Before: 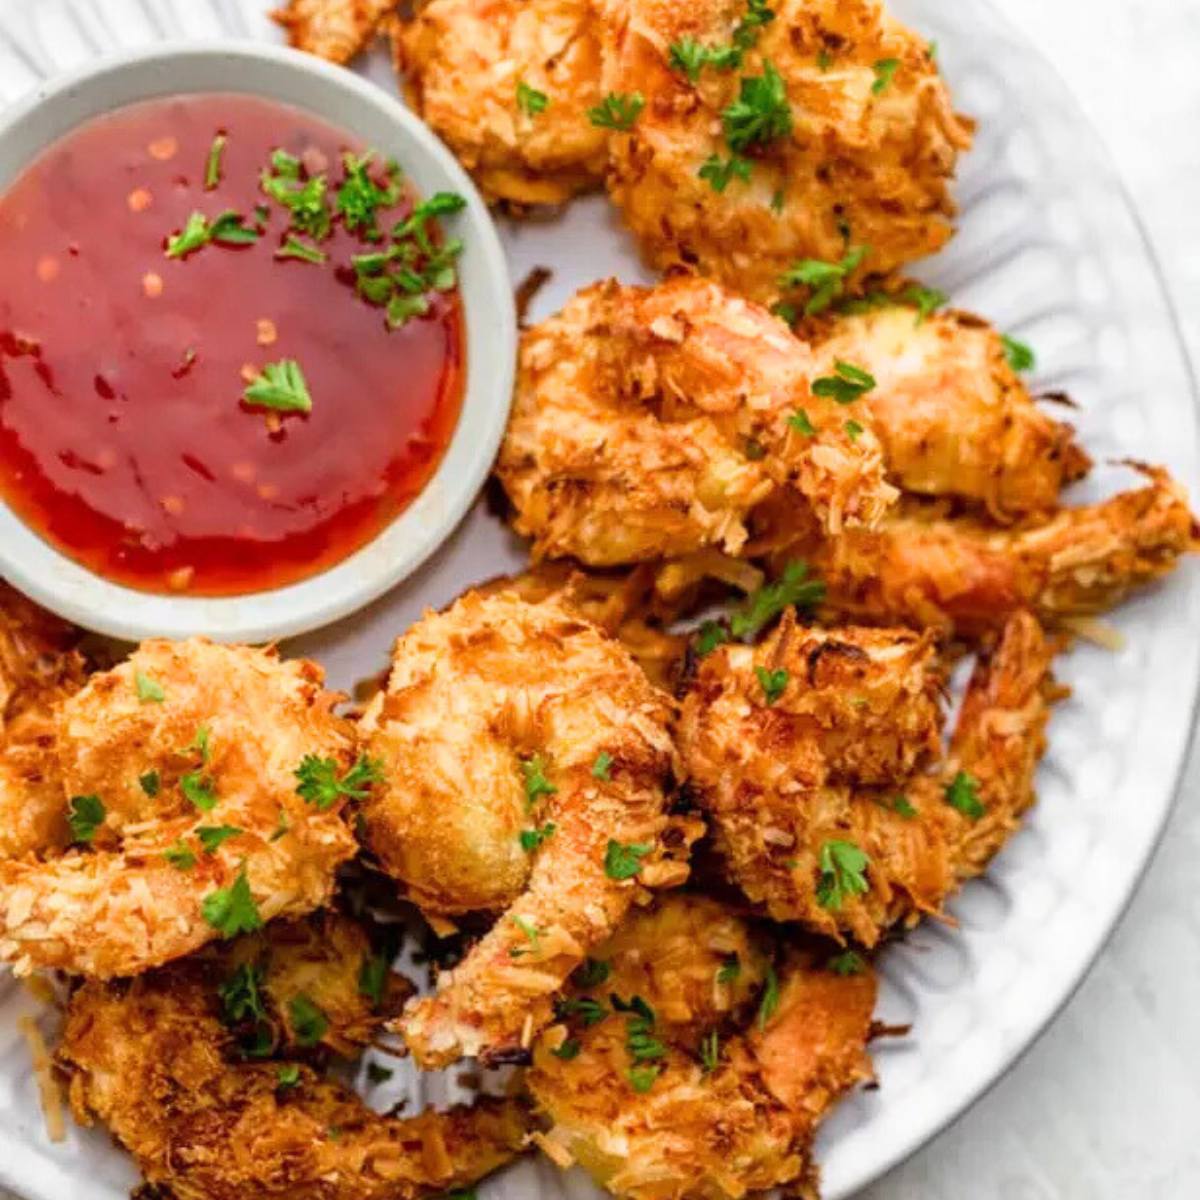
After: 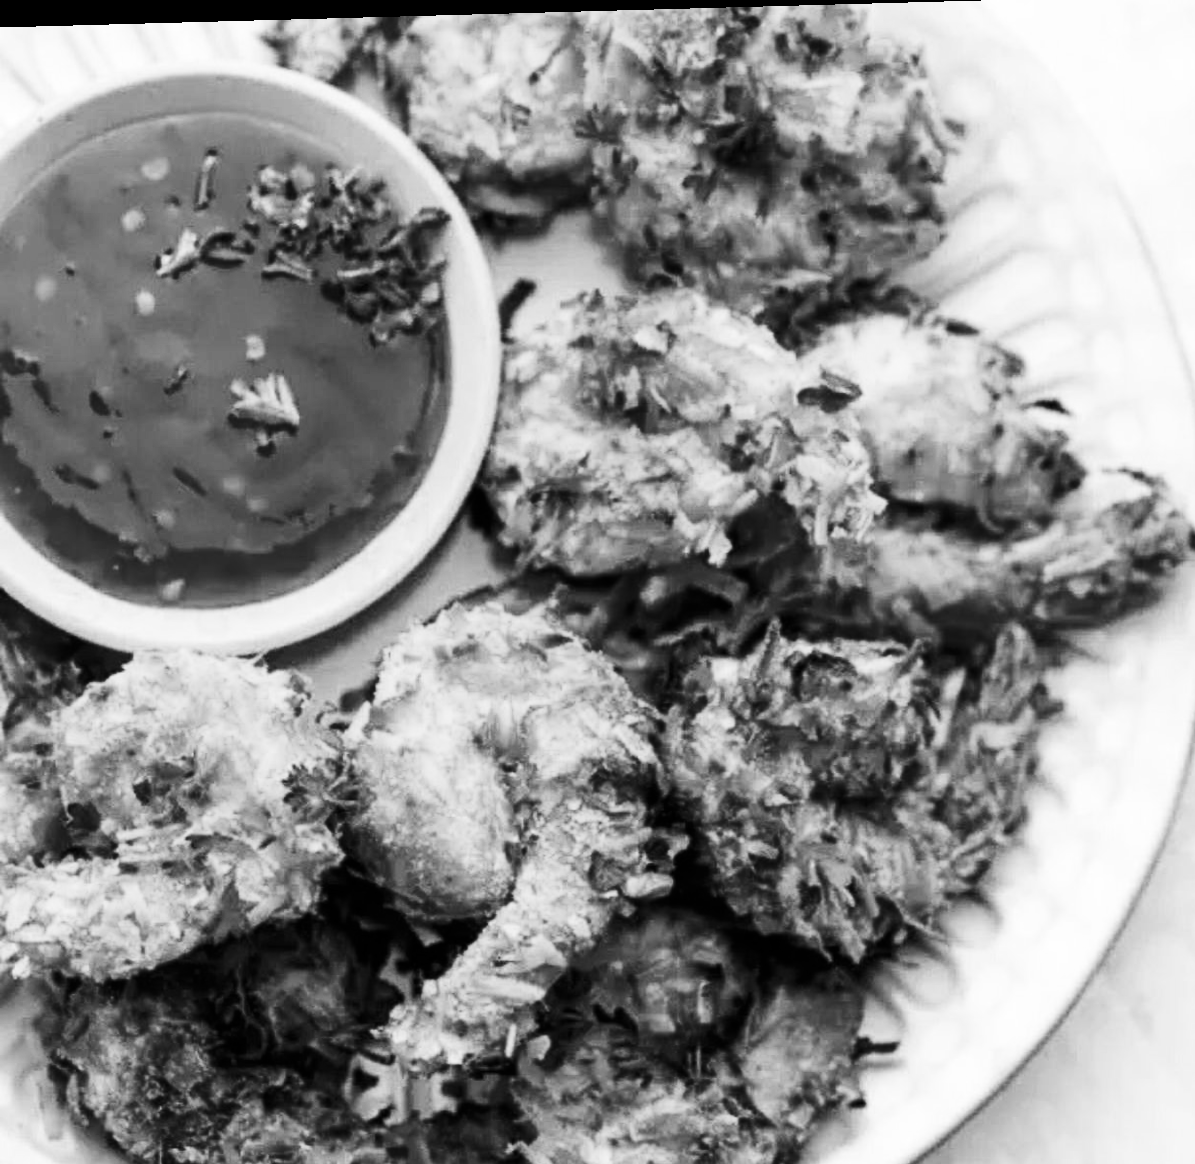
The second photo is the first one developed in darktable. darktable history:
crop: top 0.448%, right 0.264%, bottom 5.045%
tone equalizer: on, module defaults
contrast brightness saturation: contrast 0.32, brightness -0.08, saturation 0.17
monochrome: a -3.63, b -0.465
rotate and perspective: lens shift (horizontal) -0.055, automatic cropping off
